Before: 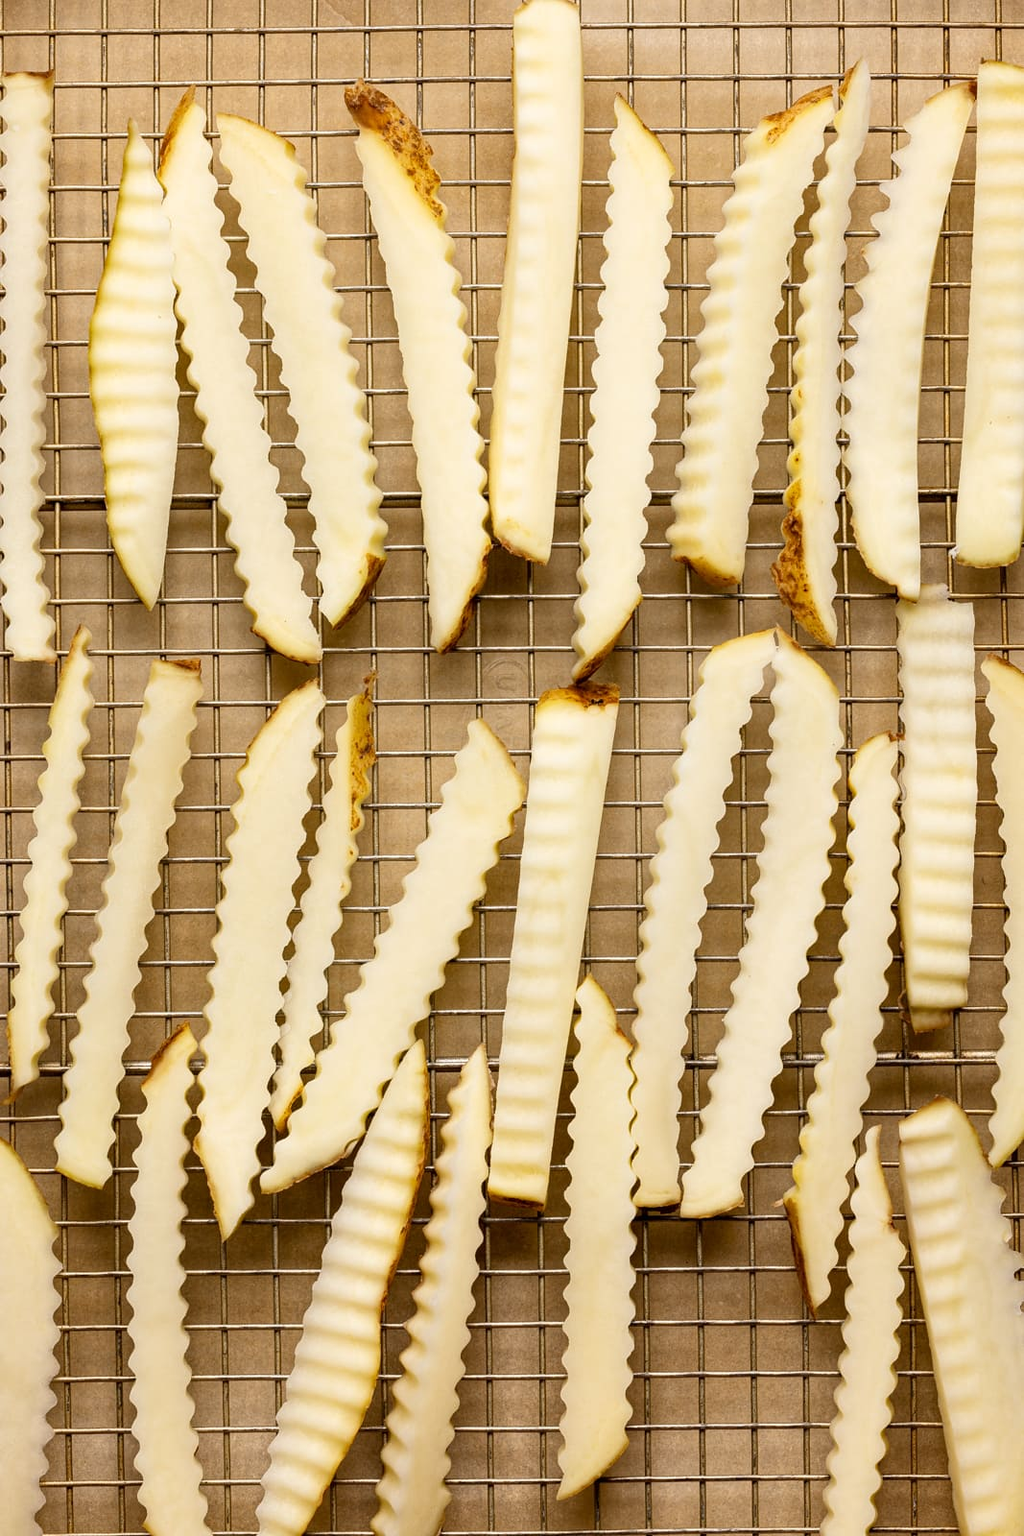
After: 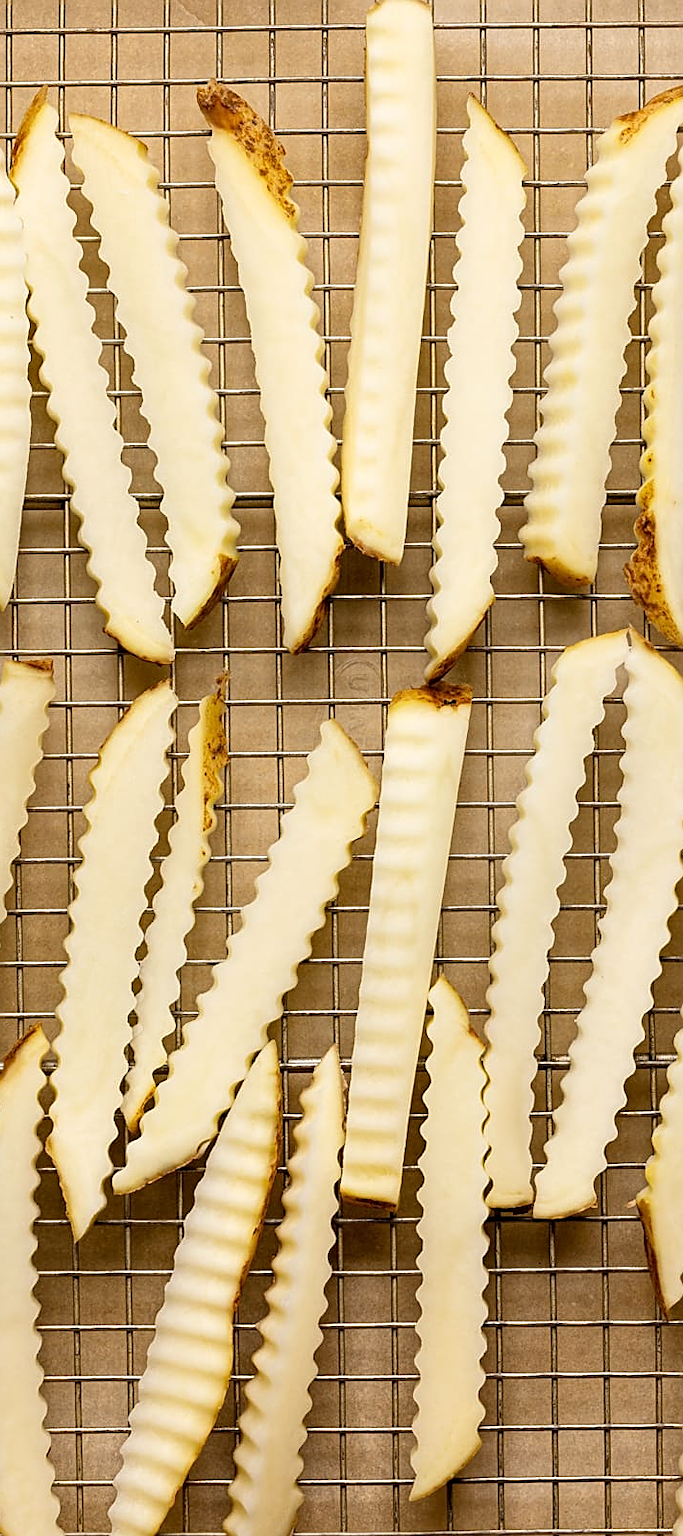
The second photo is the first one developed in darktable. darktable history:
crop and rotate: left 14.507%, right 18.718%
sharpen: on, module defaults
